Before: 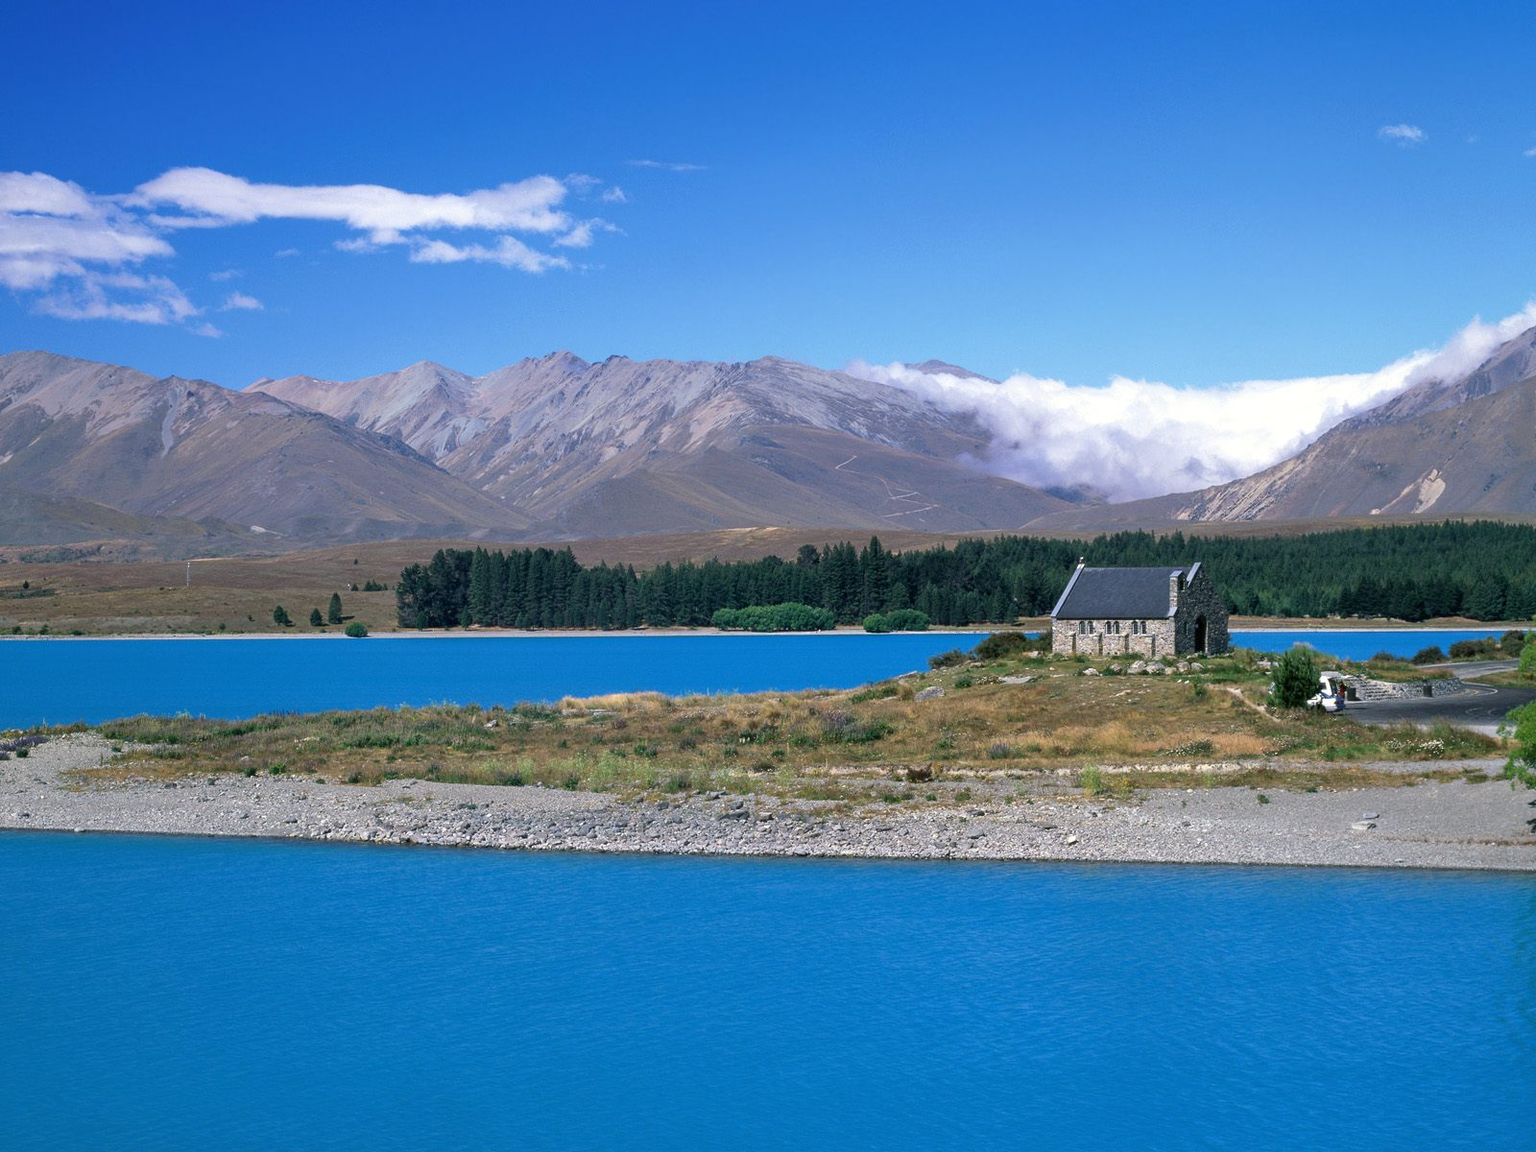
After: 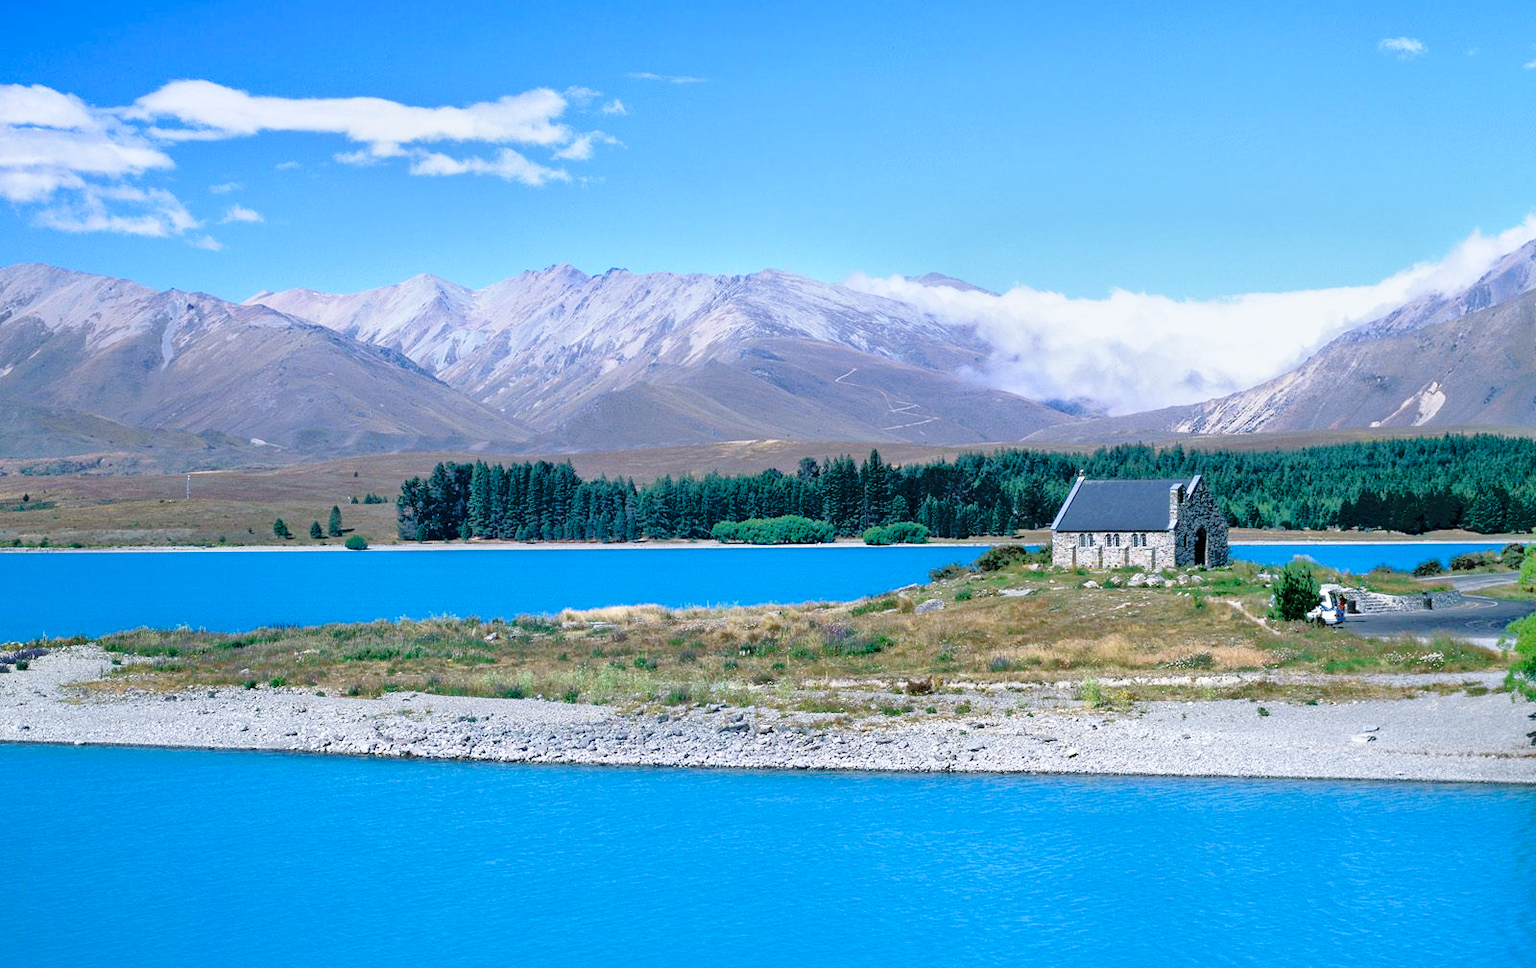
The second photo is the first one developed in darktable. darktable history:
color calibration: x 0.367, y 0.376, temperature 4382.94 K
crop: top 7.602%, bottom 8.236%
base curve: curves: ch0 [(0, 0) (0.028, 0.03) (0.121, 0.232) (0.46, 0.748) (0.859, 0.968) (1, 1)], preserve colors none
exposure: black level correction 0.001, compensate highlight preservation false
tone equalizer: -7 EV -0.658 EV, -6 EV 0.977 EV, -5 EV -0.432 EV, -4 EV 0.456 EV, -3 EV 0.41 EV, -2 EV 0.147 EV, -1 EV -0.145 EV, +0 EV -0.384 EV
